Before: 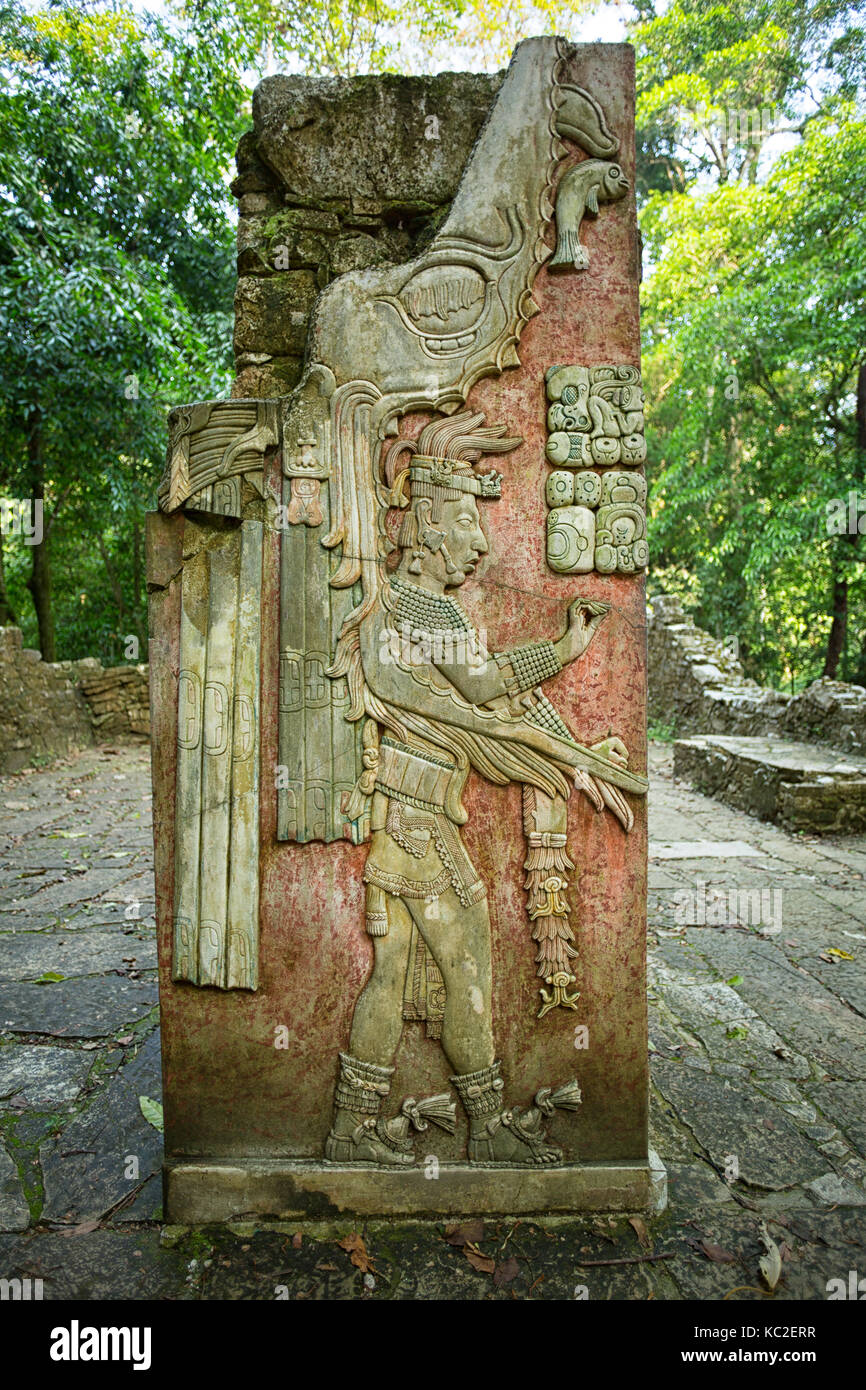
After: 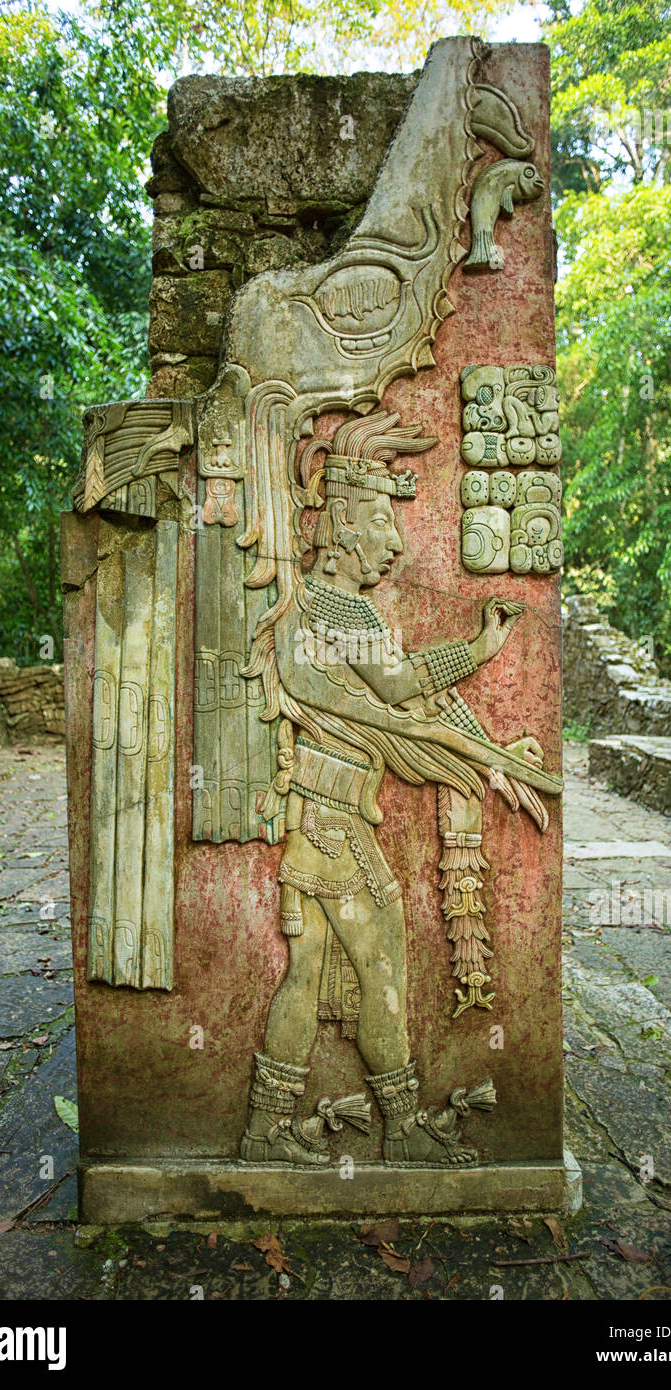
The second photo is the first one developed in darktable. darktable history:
contrast brightness saturation: saturation -0.033
velvia: on, module defaults
tone equalizer: edges refinement/feathering 500, mask exposure compensation -1.57 EV, preserve details no
crop: left 9.891%, right 12.598%
